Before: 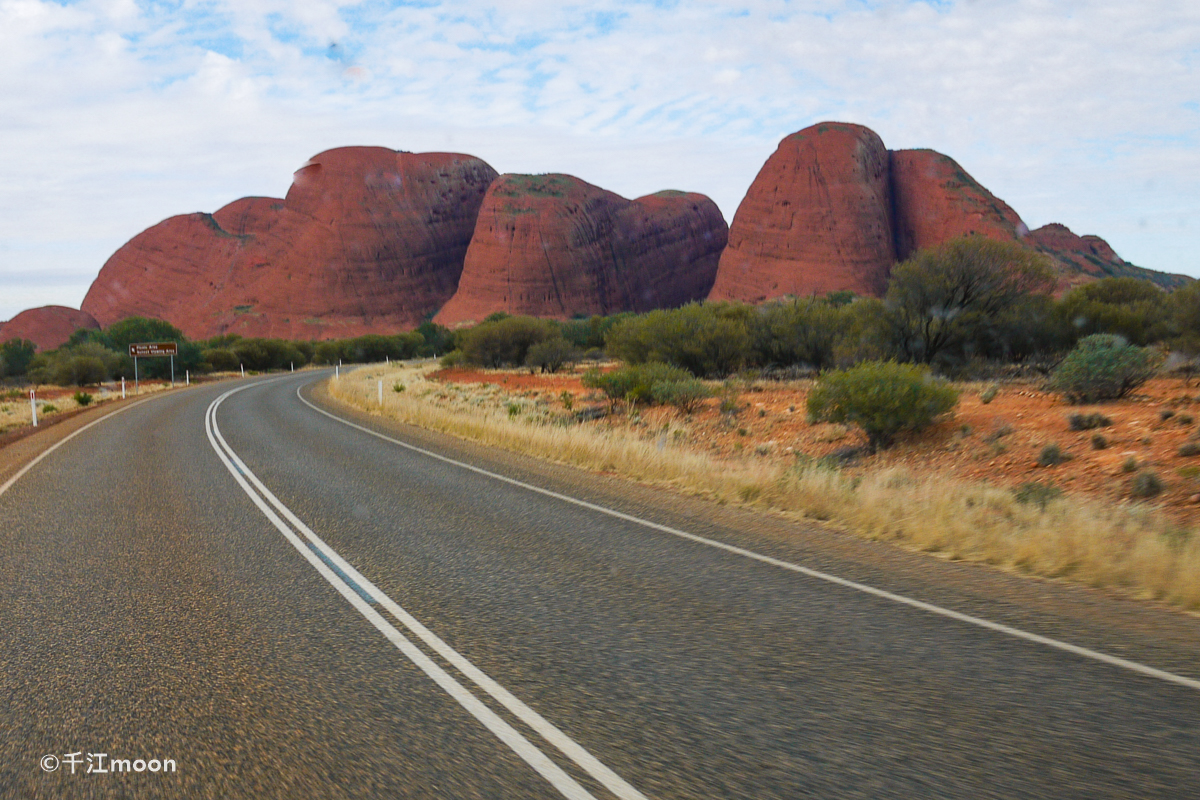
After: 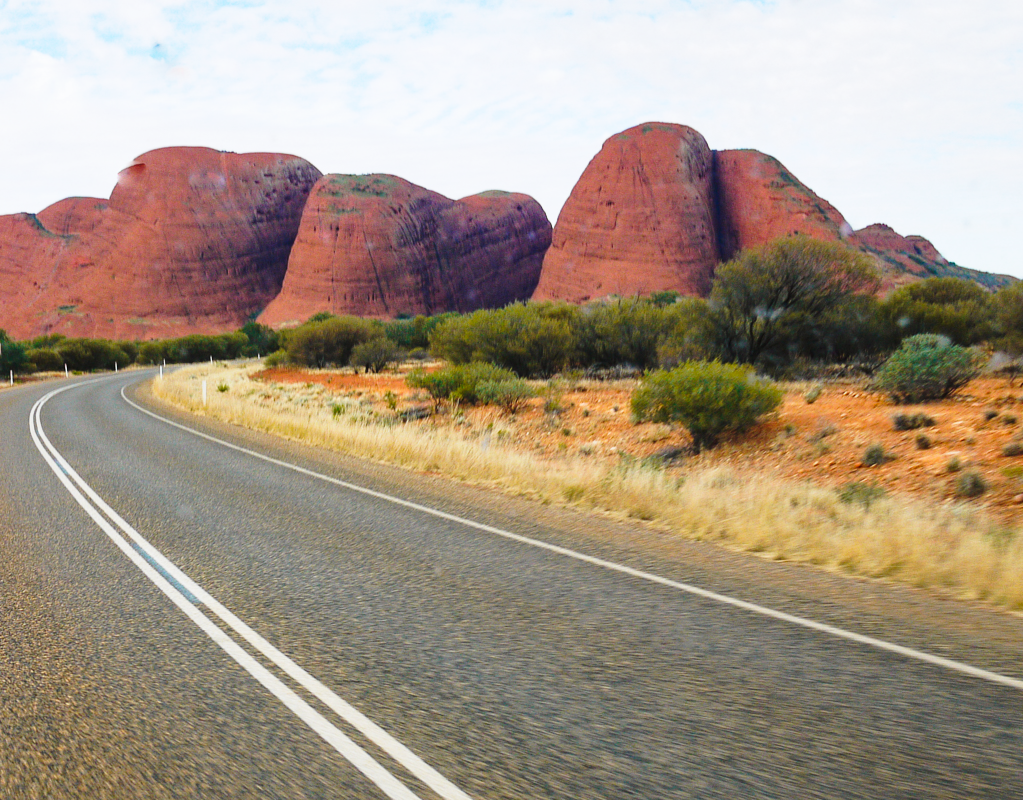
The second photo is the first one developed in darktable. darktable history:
crop and rotate: left 14.699%
base curve: curves: ch0 [(0, 0) (0.028, 0.03) (0.121, 0.232) (0.46, 0.748) (0.859, 0.968) (1, 1)], preserve colors none
